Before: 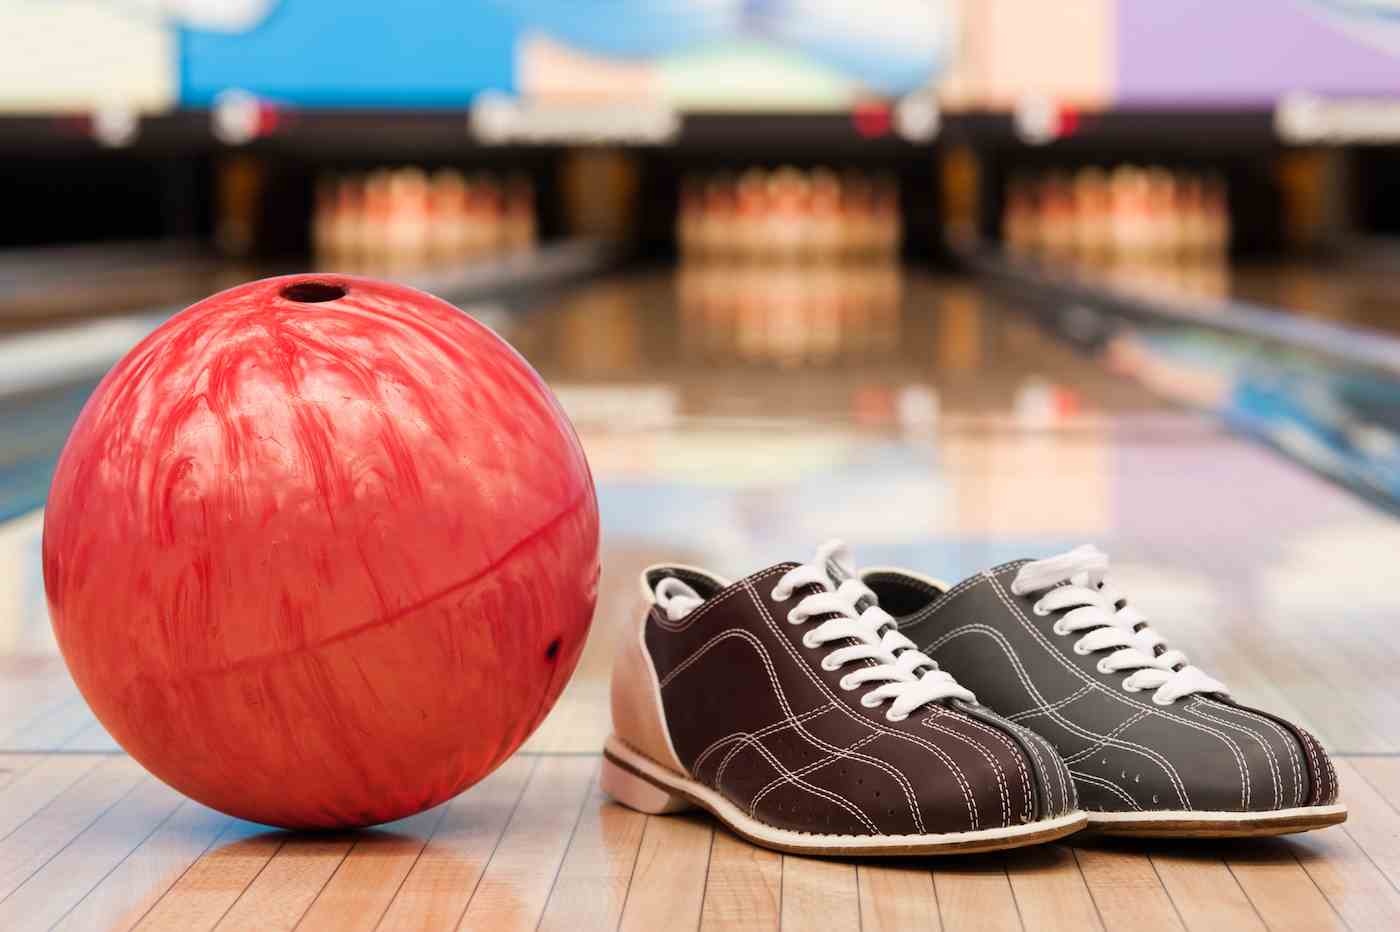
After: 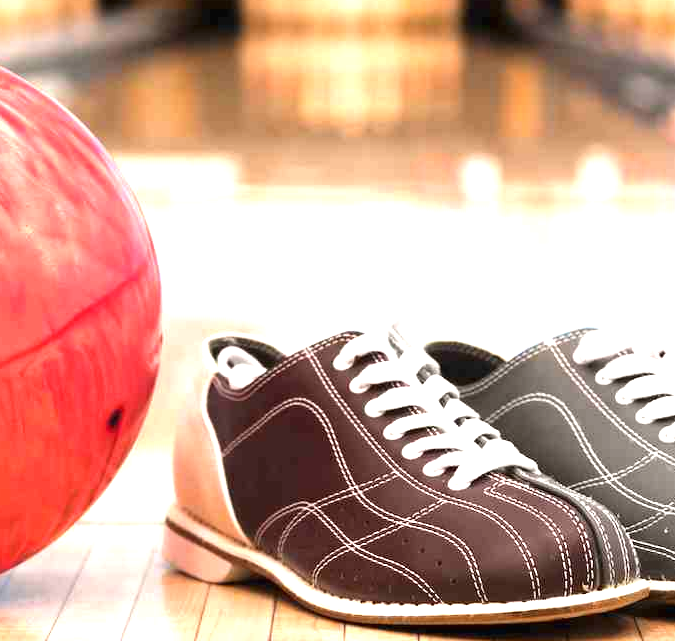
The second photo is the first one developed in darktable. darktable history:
crop: left 31.339%, top 24.792%, right 20.382%, bottom 6.395%
exposure: black level correction 0, exposure 1.199 EV, compensate highlight preservation false
